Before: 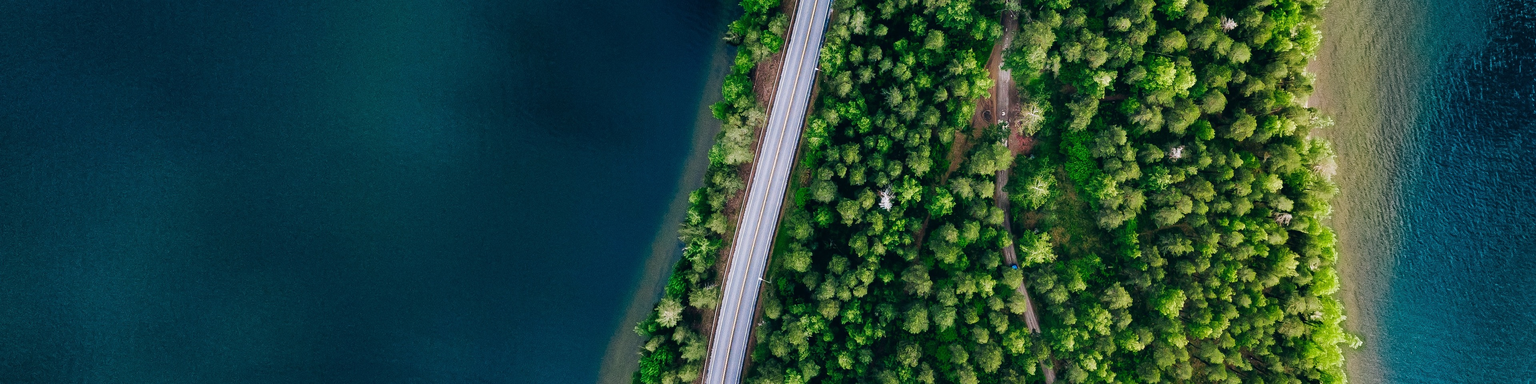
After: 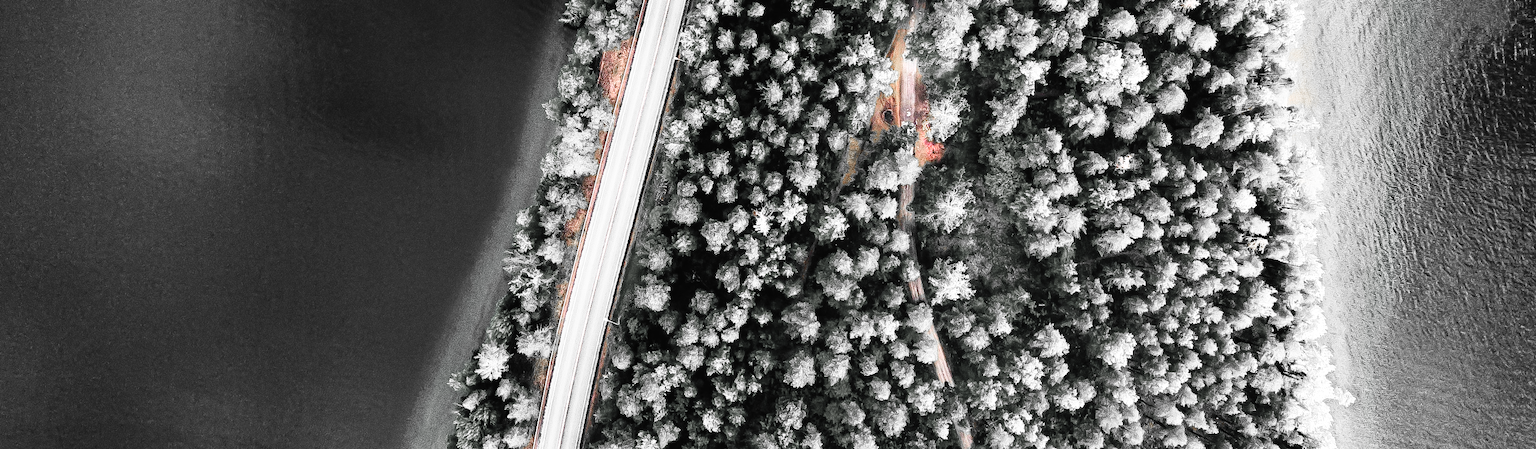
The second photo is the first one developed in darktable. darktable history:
shadows and highlights: shadows -1.6, highlights 38.44
color zones: curves: ch0 [(0, 0.65) (0.096, 0.644) (0.221, 0.539) (0.429, 0.5) (0.571, 0.5) (0.714, 0.5) (0.857, 0.5) (1, 0.65)]; ch1 [(0, 0.5) (0.143, 0.5) (0.257, -0.002) (0.429, 0.04) (0.571, -0.001) (0.714, -0.015) (0.857, 0.024) (1, 0.5)]
base curve: curves: ch0 [(0, 0.003) (0.001, 0.002) (0.006, 0.004) (0.02, 0.022) (0.048, 0.086) (0.094, 0.234) (0.162, 0.431) (0.258, 0.629) (0.385, 0.8) (0.548, 0.918) (0.751, 0.988) (1, 1)], preserve colors none
crop and rotate: left 17.856%, top 5.905%, right 1.827%
